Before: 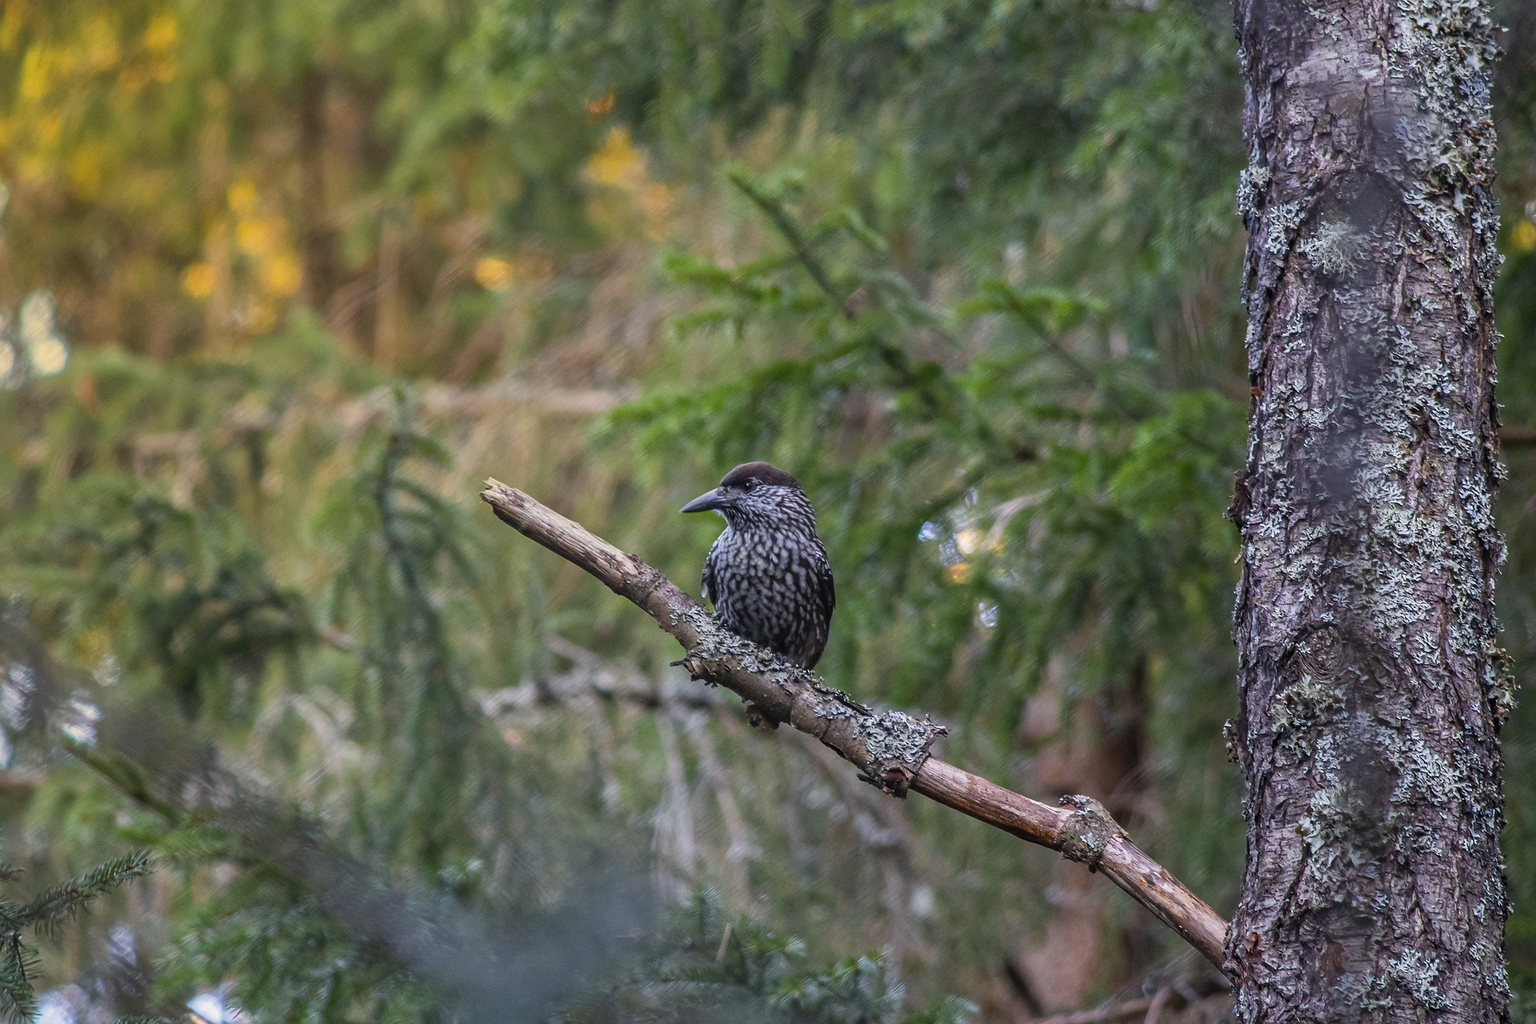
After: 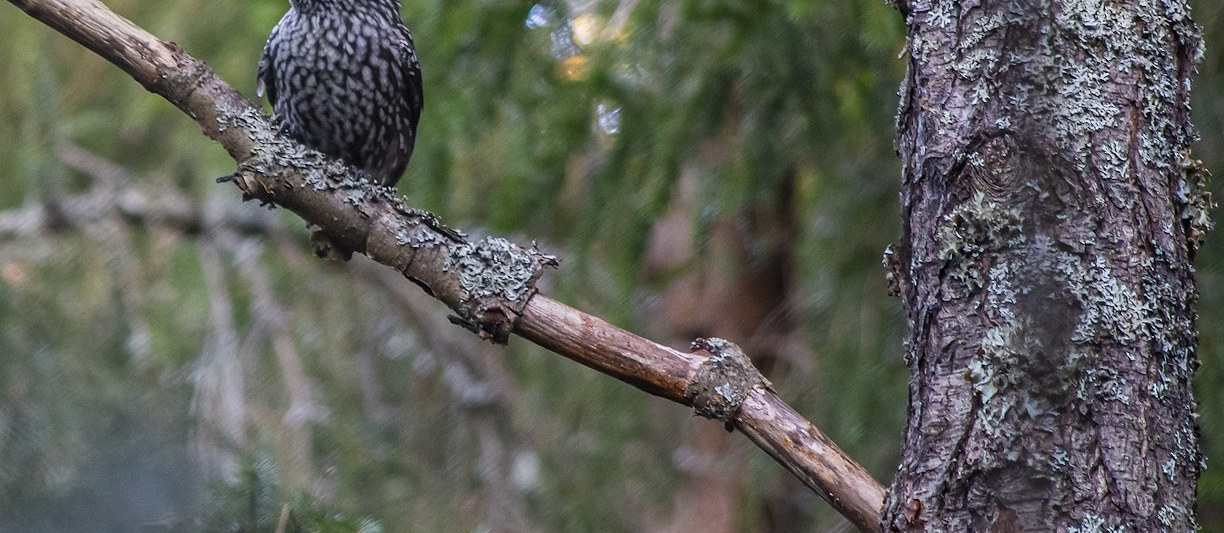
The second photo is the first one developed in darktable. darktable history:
rotate and perspective: rotation 0.679°, lens shift (horizontal) 0.136, crop left 0.009, crop right 0.991, crop top 0.078, crop bottom 0.95
crop and rotate: left 35.509%, top 50.238%, bottom 4.934%
